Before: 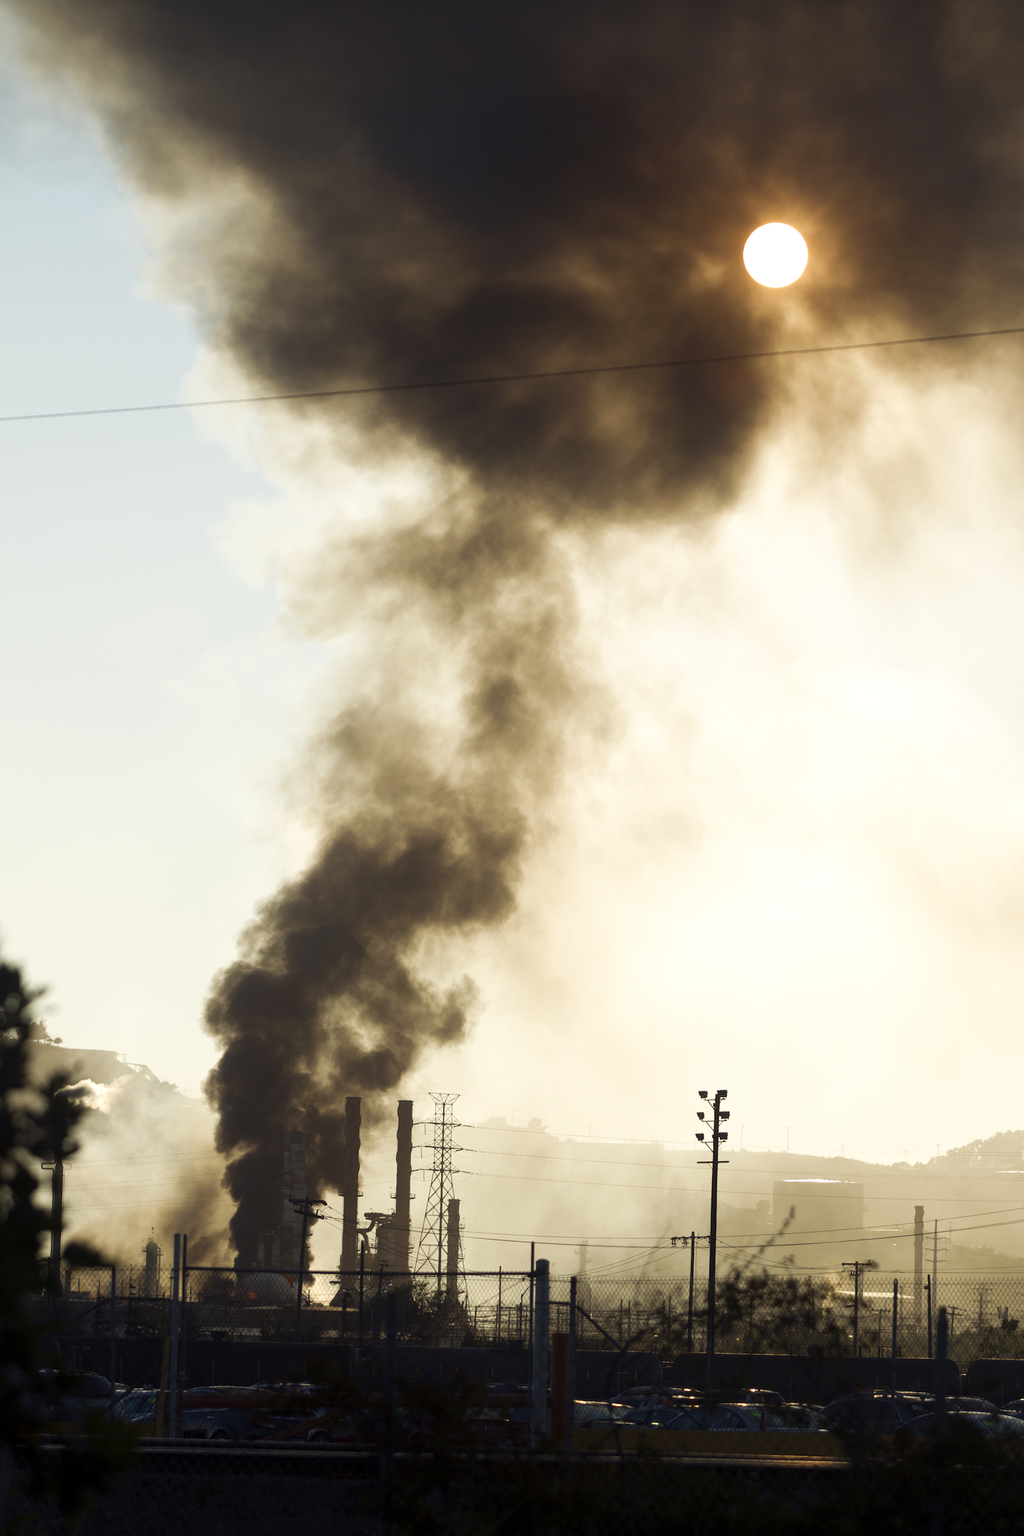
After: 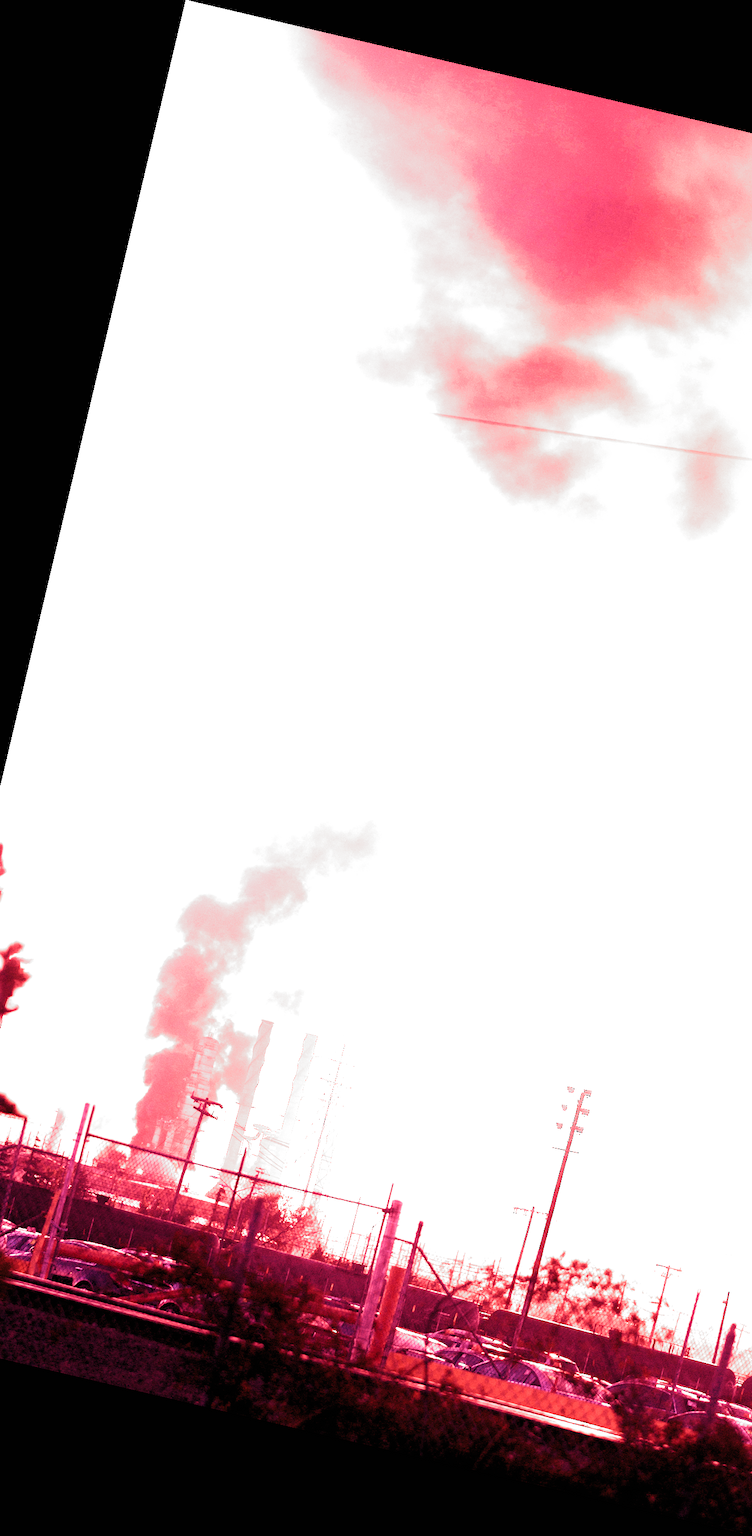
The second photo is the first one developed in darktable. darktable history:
crop: left 10.644%, right 26.528%
filmic rgb: black relative exposure -6.43 EV, white relative exposure 2.43 EV, threshold 3 EV, hardness 5.27, latitude 0.1%, contrast 1.425, highlights saturation mix 2%, preserve chrominance no, color science v5 (2021), contrast in shadows safe, contrast in highlights safe, enable highlight reconstruction true
white balance: red 4.26, blue 1.802
rotate and perspective: rotation 13.27°, automatic cropping off
color balance: input saturation 100.43%, contrast fulcrum 14.22%, output saturation 70.41%
exposure: black level correction 0, exposure 1.6 EV, compensate exposure bias true, compensate highlight preservation false
